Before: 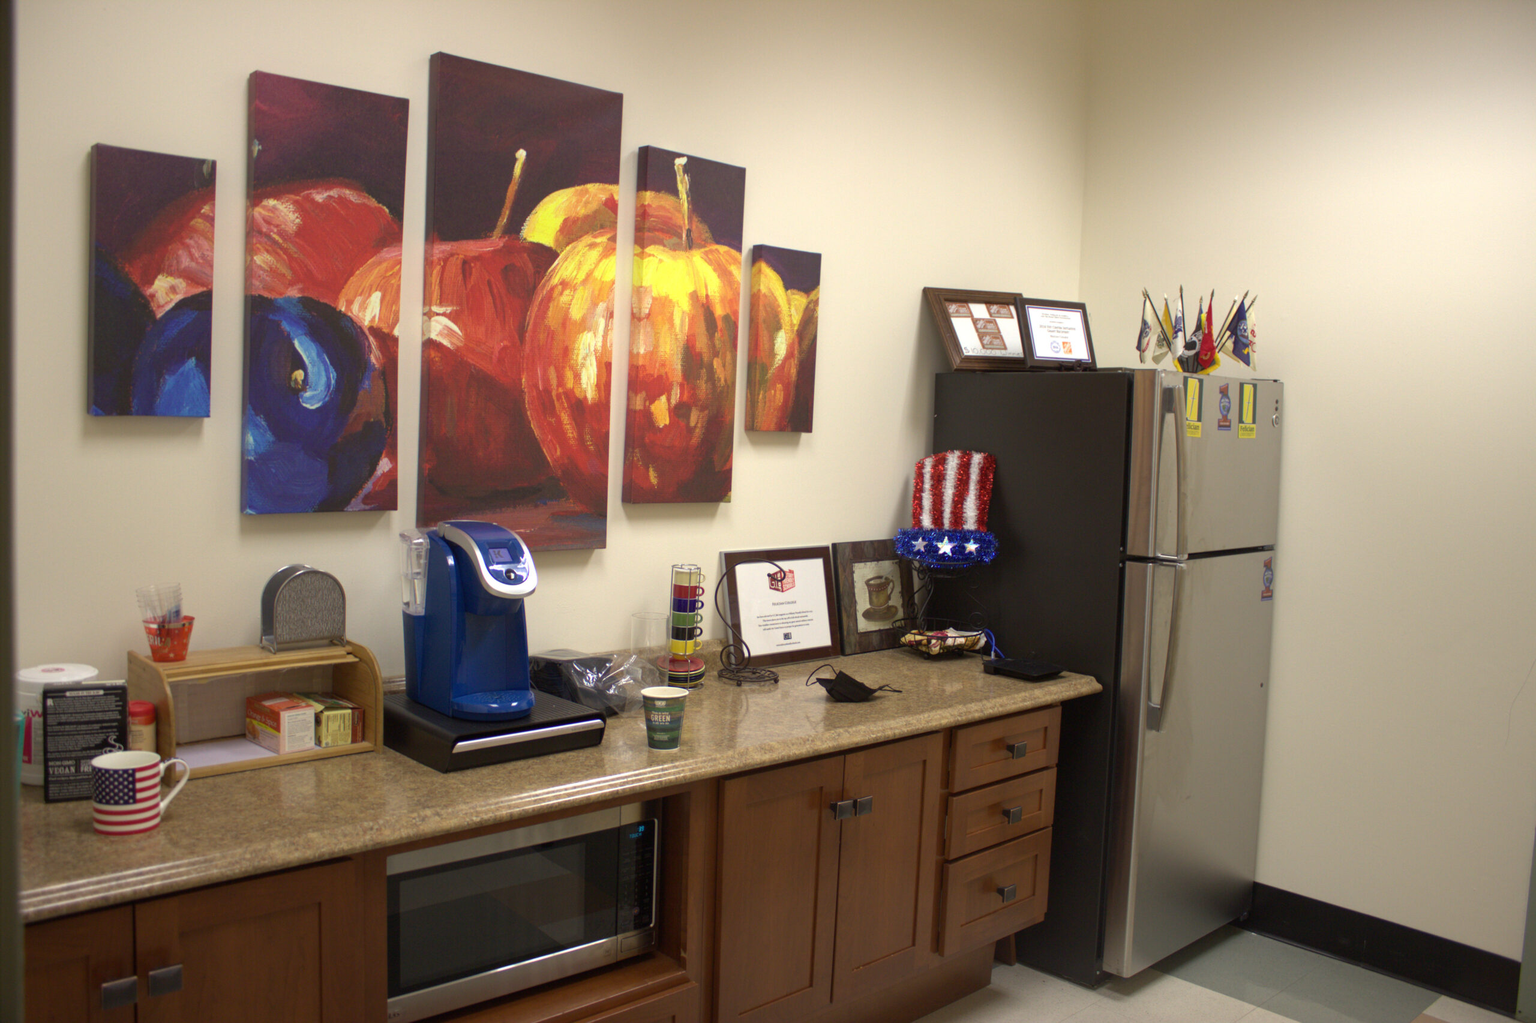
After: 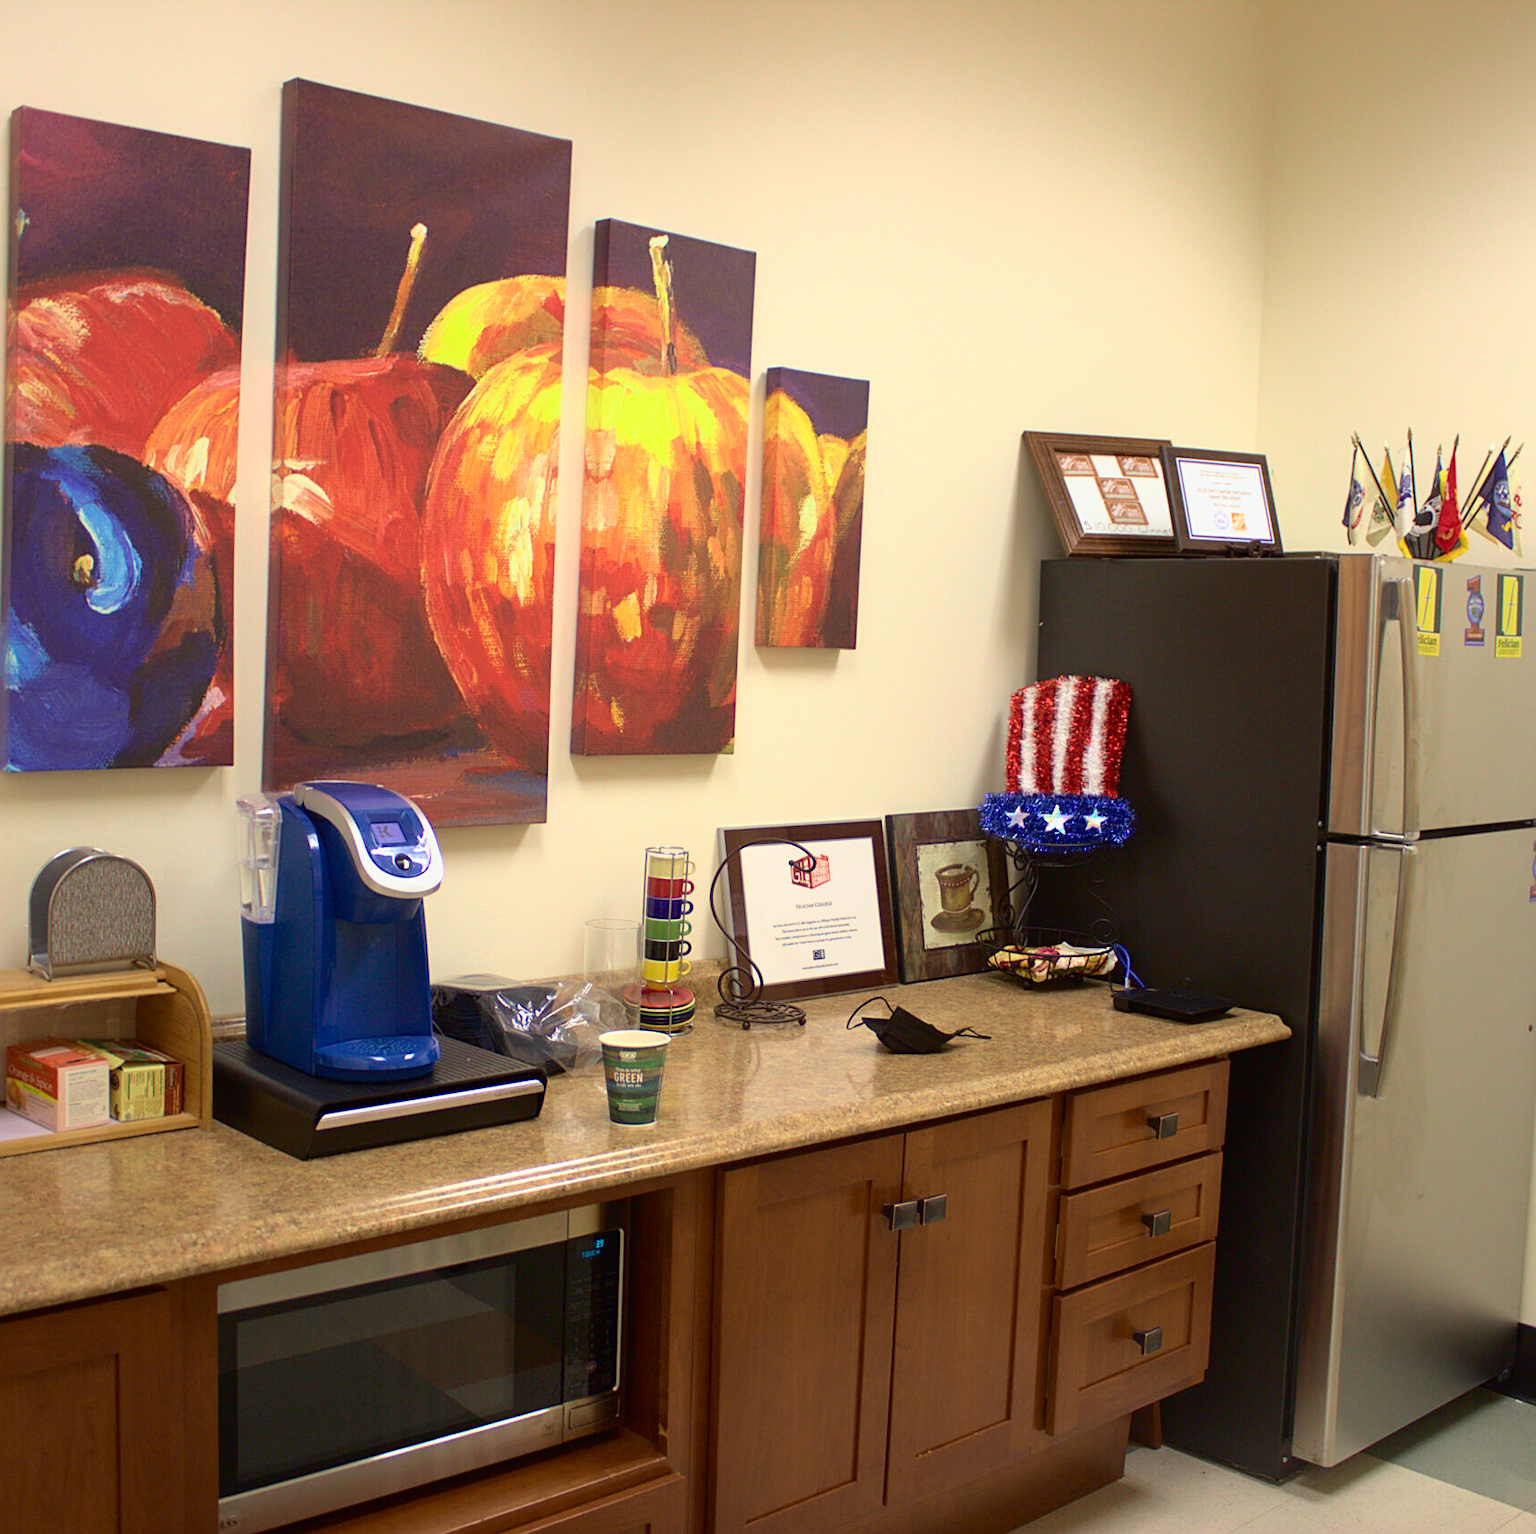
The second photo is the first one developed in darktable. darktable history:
sharpen: on, module defaults
tone curve: curves: ch0 [(0, 0) (0.091, 0.077) (0.389, 0.458) (0.745, 0.82) (0.844, 0.908) (0.909, 0.942) (1, 0.973)]; ch1 [(0, 0) (0.437, 0.404) (0.5, 0.5) (0.529, 0.55) (0.58, 0.6) (0.616, 0.649) (1, 1)]; ch2 [(0, 0) (0.442, 0.415) (0.5, 0.5) (0.535, 0.557) (0.585, 0.62) (1, 1)], color space Lab, independent channels, preserve colors none
crop and rotate: left 15.754%, right 17.579%
